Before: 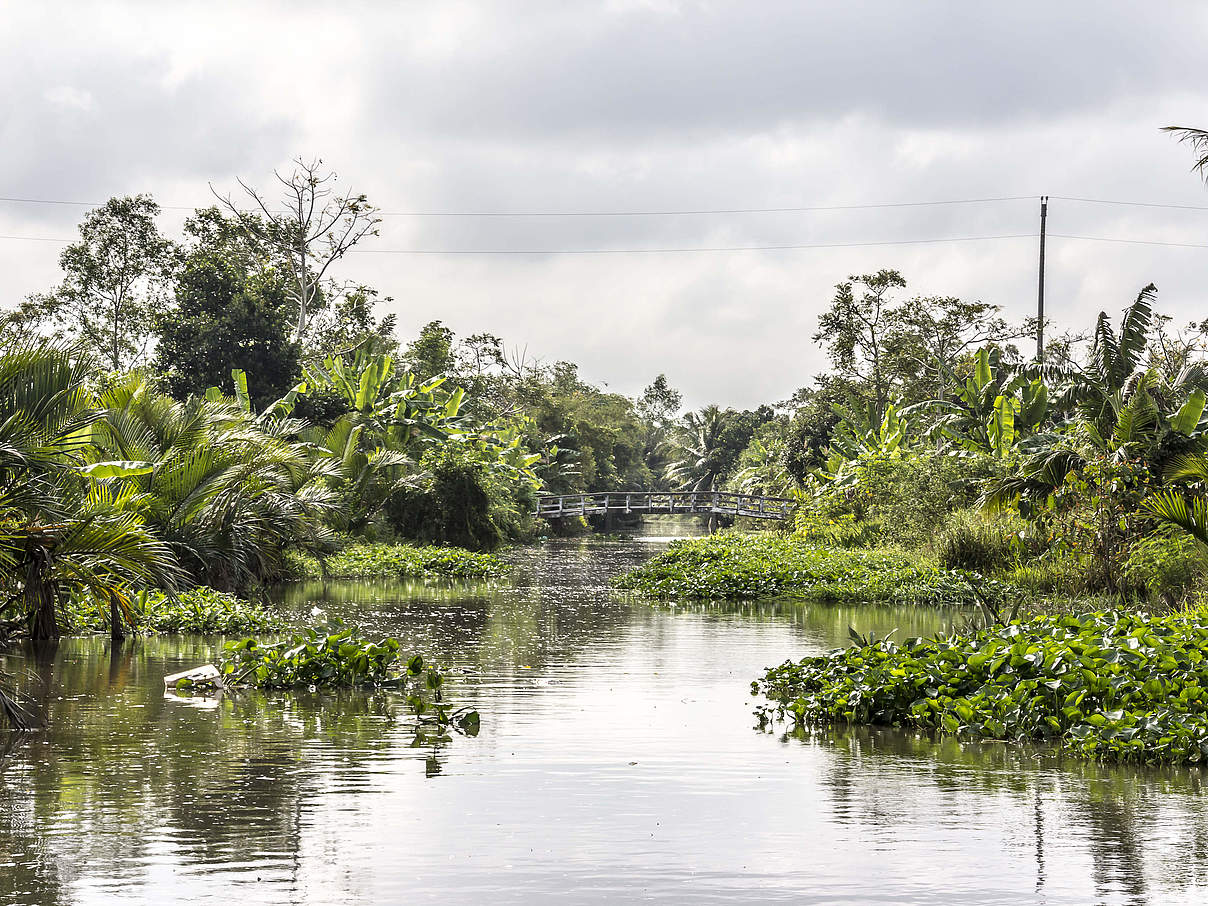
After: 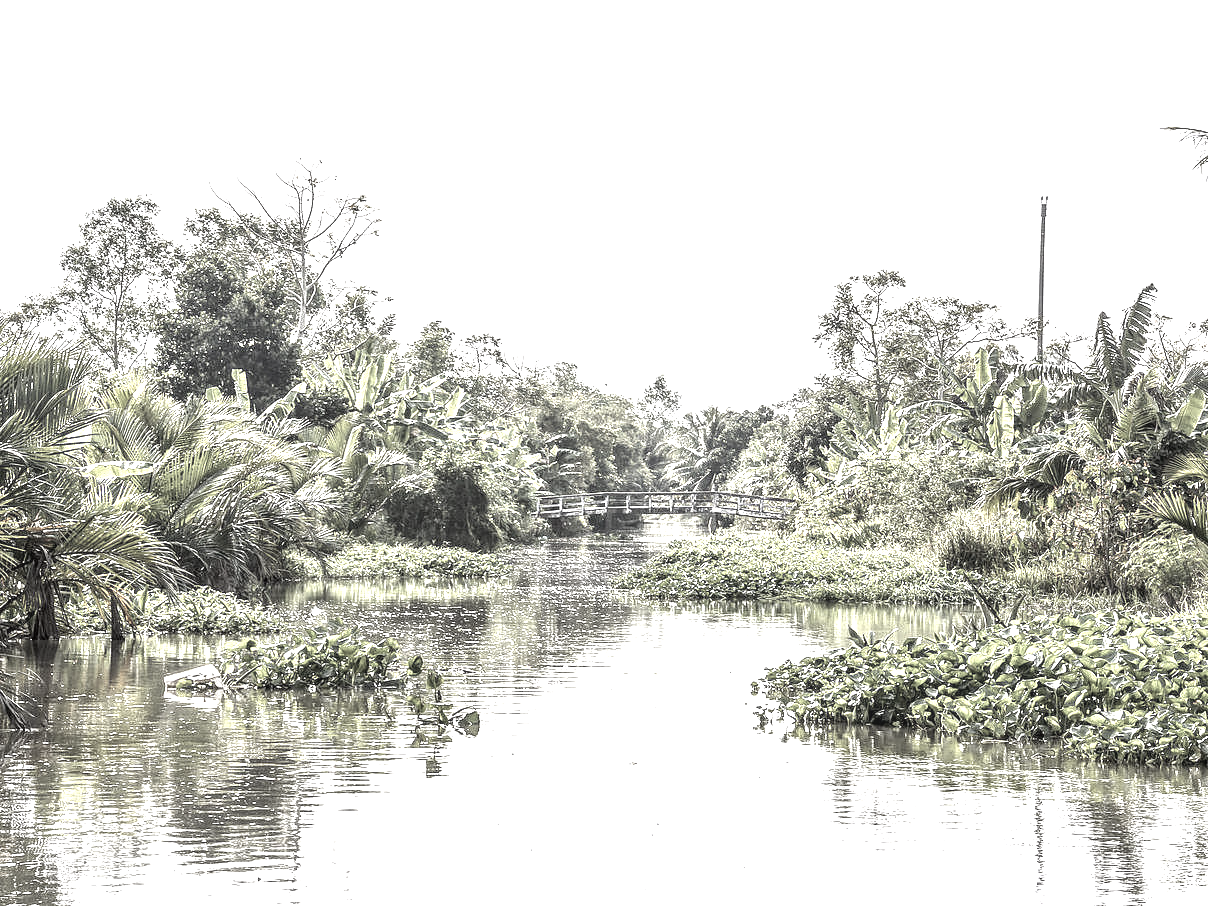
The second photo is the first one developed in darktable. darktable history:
local contrast: on, module defaults
exposure: black level correction 0, exposure 1.439 EV, compensate exposure bias true, compensate highlight preservation false
color zones: curves: ch1 [(0, 0.153) (0.143, 0.15) (0.286, 0.151) (0.429, 0.152) (0.571, 0.152) (0.714, 0.151) (0.857, 0.151) (1, 0.153)]
